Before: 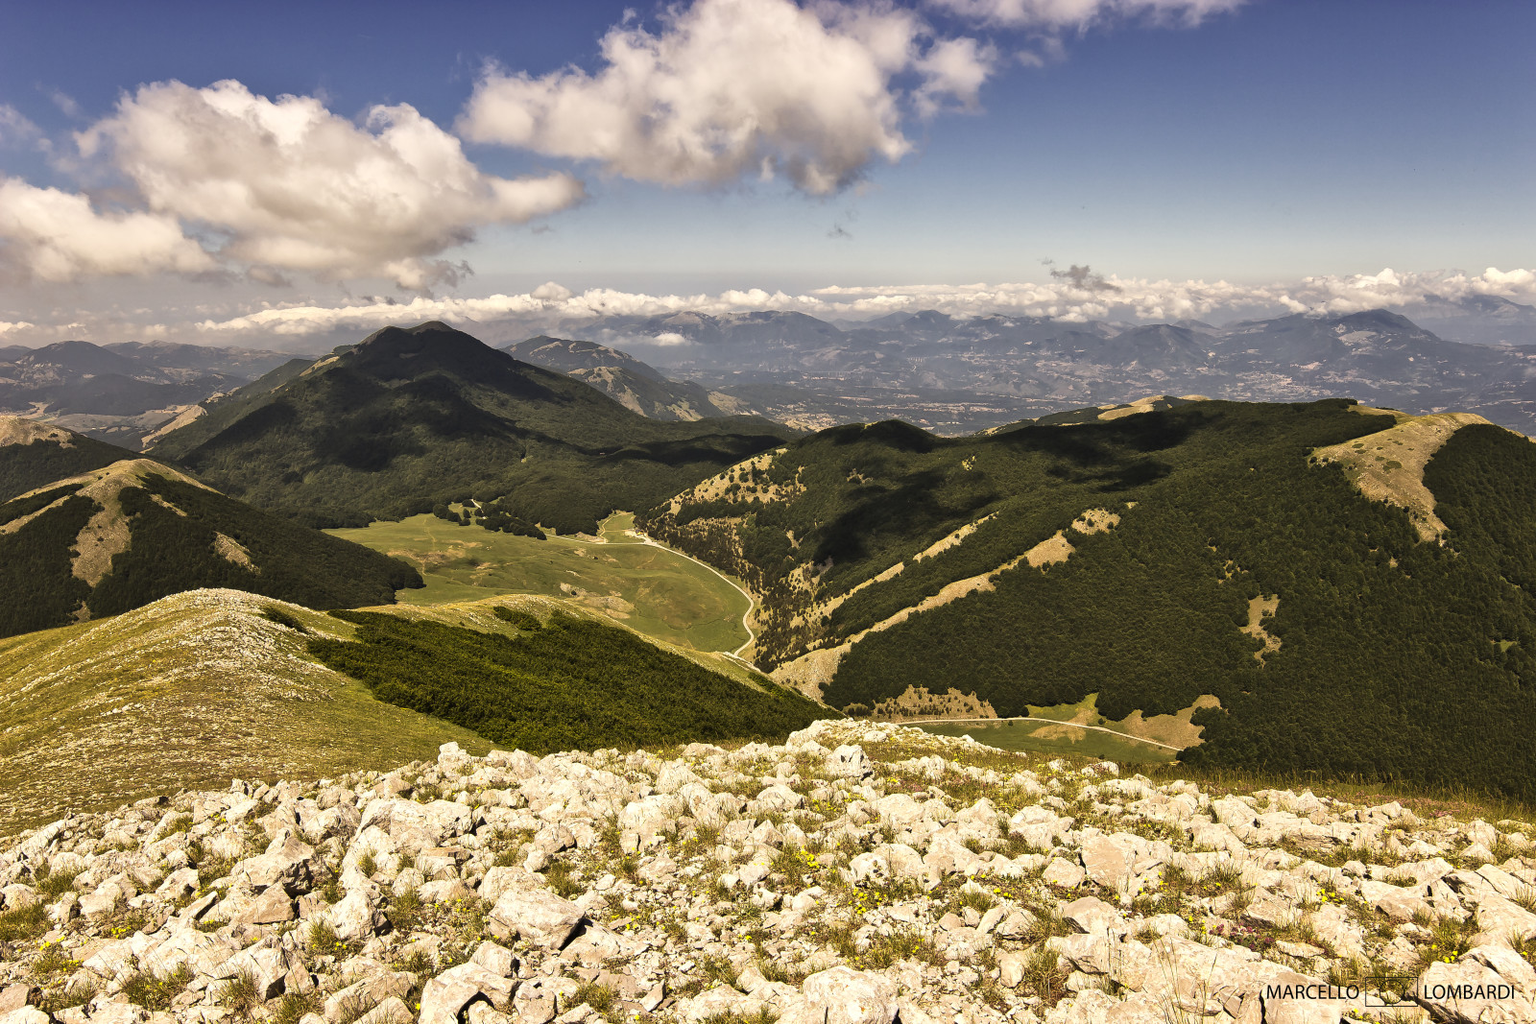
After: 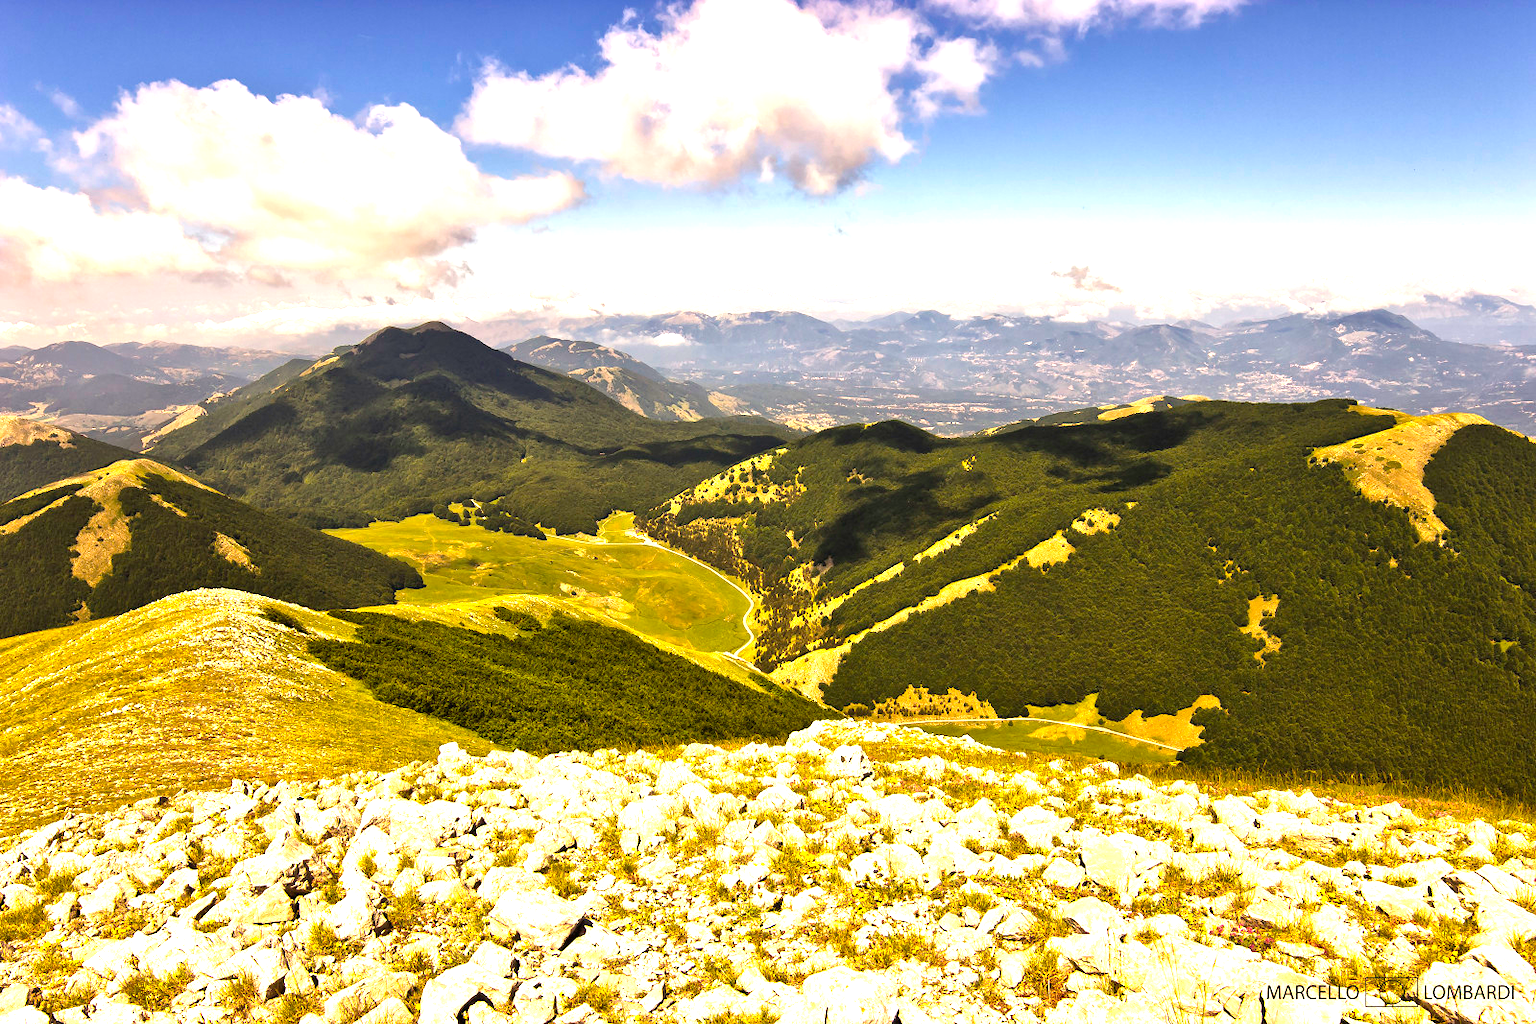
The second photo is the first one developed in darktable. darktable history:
color balance rgb: perceptual saturation grading › global saturation 25%, global vibrance 20%
exposure: black level correction 0, exposure 1.2 EV, compensate exposure bias true, compensate highlight preservation false
